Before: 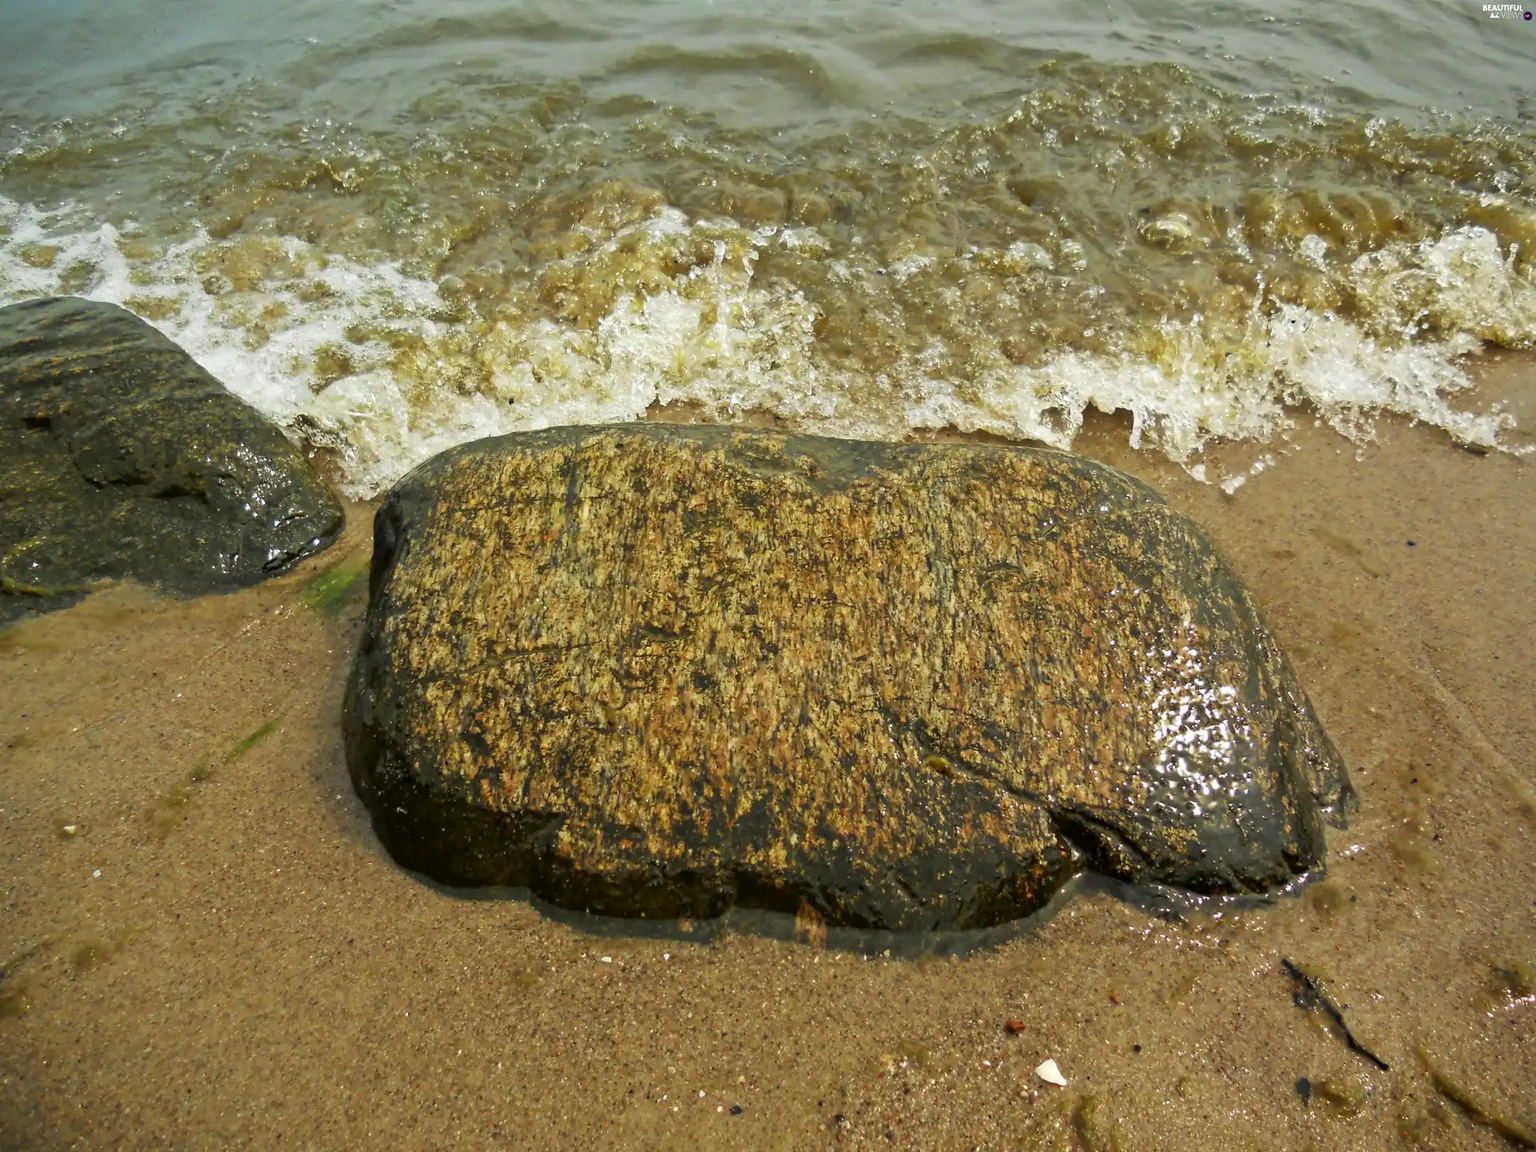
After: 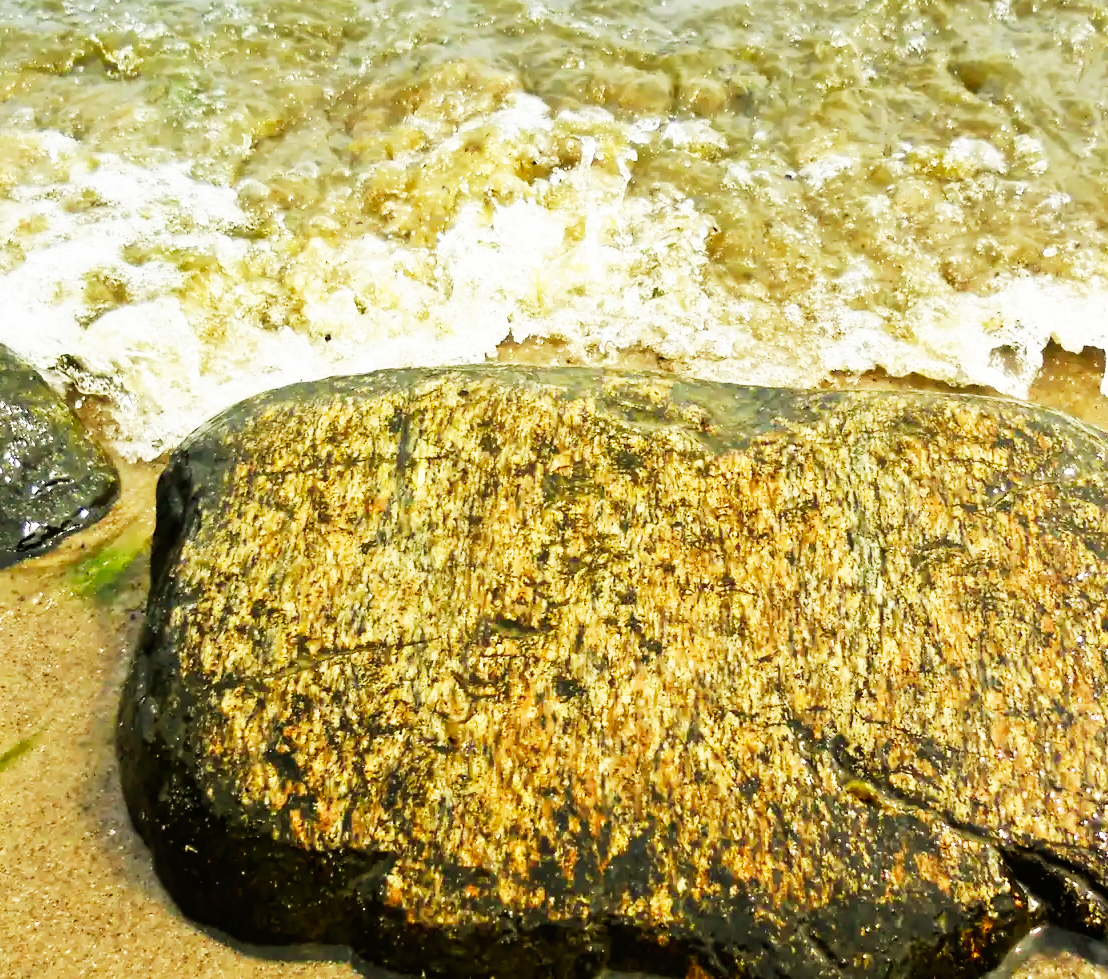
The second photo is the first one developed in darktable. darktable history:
crop: left 16.199%, top 11.395%, right 26.073%, bottom 20.558%
base curve: curves: ch0 [(0, 0) (0.007, 0.004) (0.027, 0.03) (0.046, 0.07) (0.207, 0.54) (0.442, 0.872) (0.673, 0.972) (1, 1)], preserve colors none
